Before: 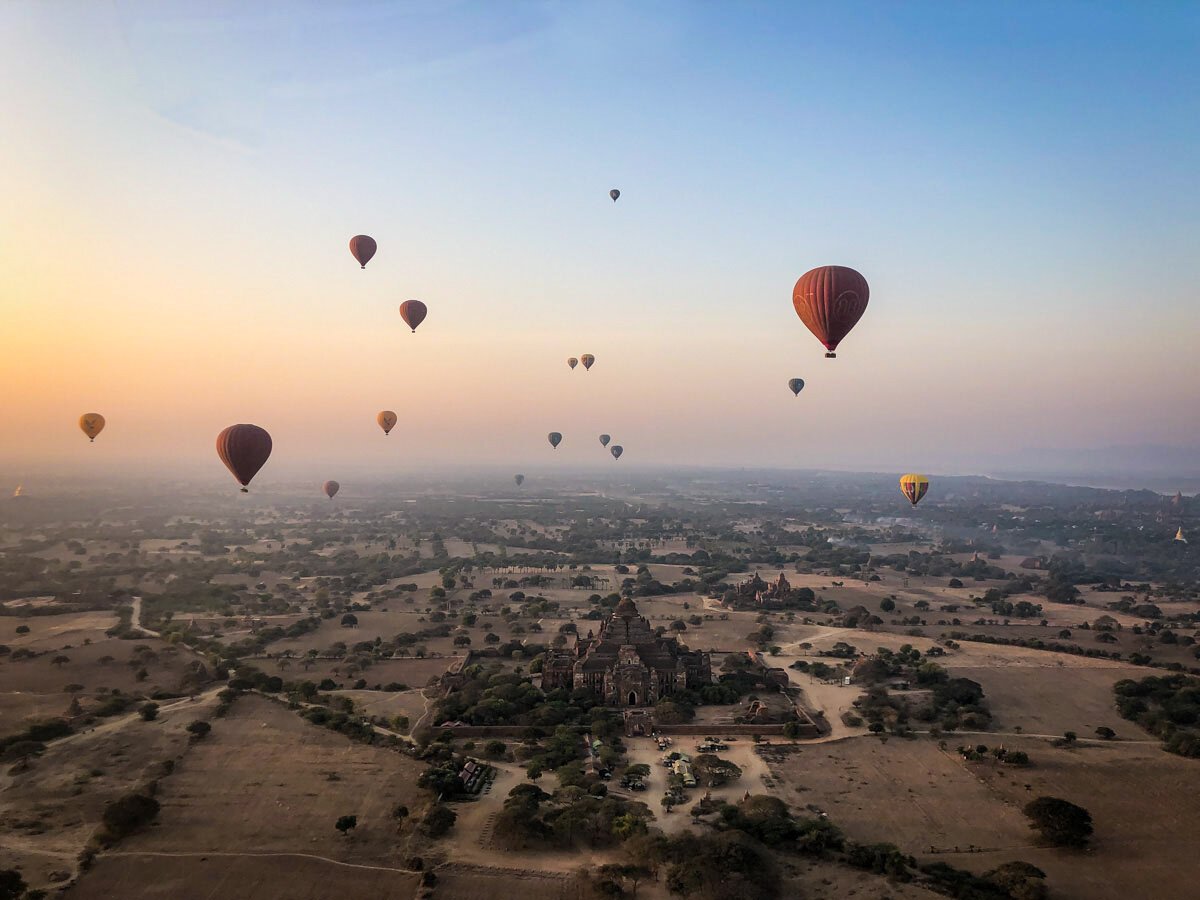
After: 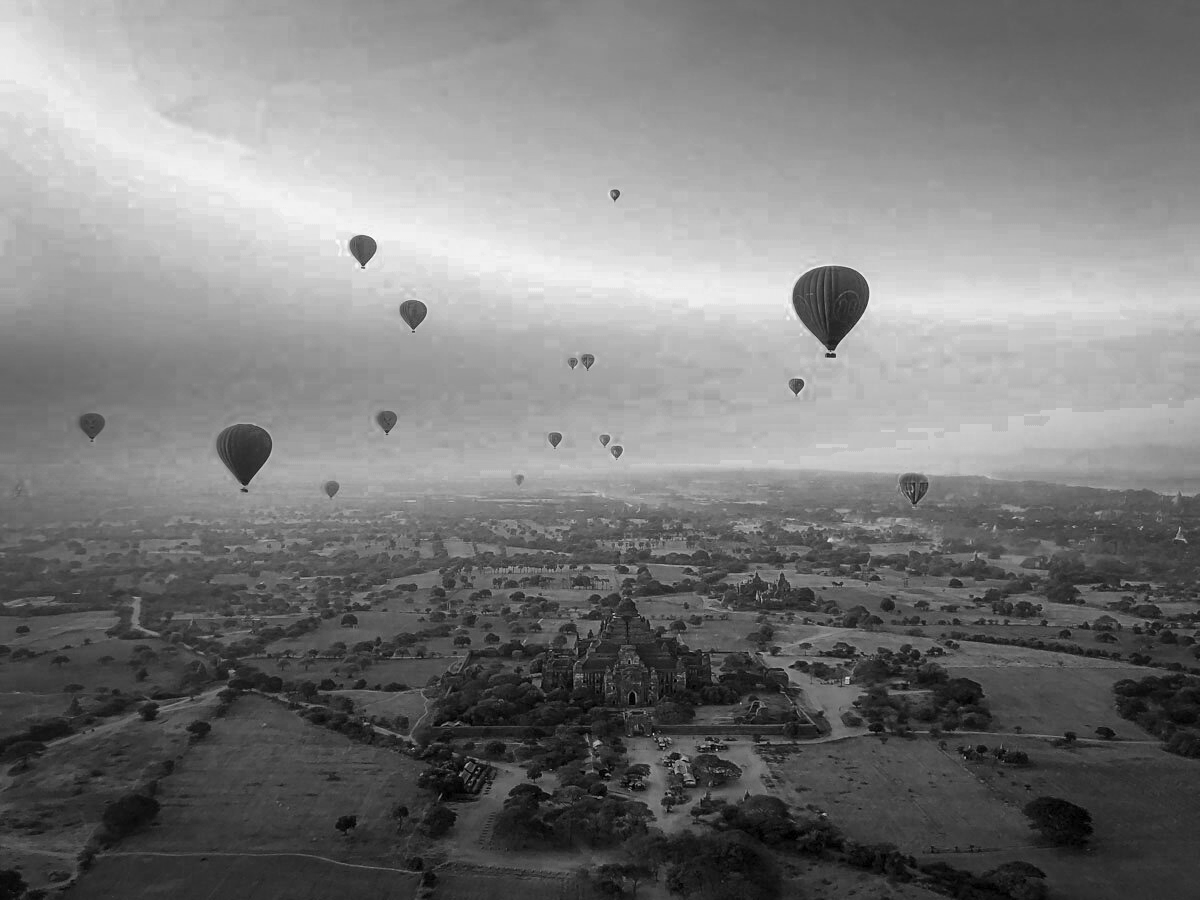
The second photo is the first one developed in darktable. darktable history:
color zones: curves: ch0 [(0.002, 0.429) (0.121, 0.212) (0.198, 0.113) (0.276, 0.344) (0.331, 0.541) (0.41, 0.56) (0.482, 0.289) (0.619, 0.227) (0.721, 0.18) (0.821, 0.435) (0.928, 0.555) (1, 0.587)]; ch1 [(0, 0) (0.143, 0) (0.286, 0) (0.429, 0) (0.571, 0) (0.714, 0) (0.857, 0)]
contrast brightness saturation: contrast 0.197, brightness 0.159, saturation 0.222
